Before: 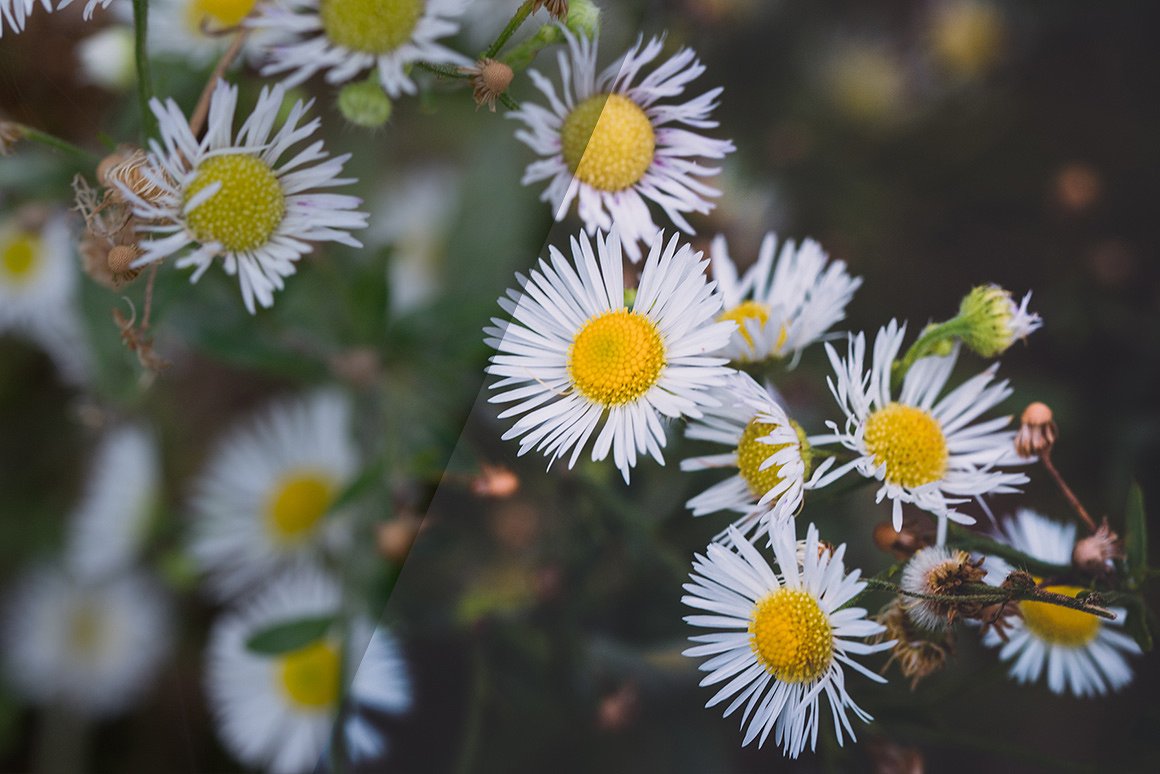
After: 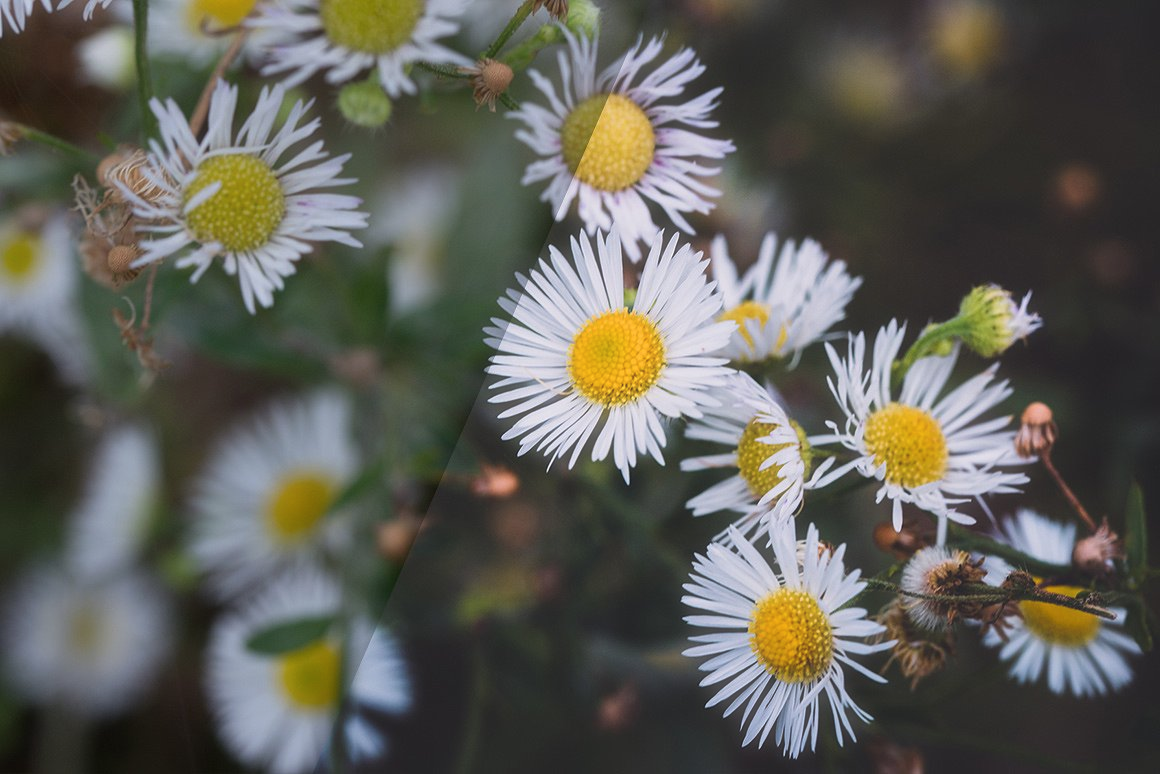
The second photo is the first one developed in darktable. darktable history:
haze removal: strength -0.095, compatibility mode true, adaptive false
